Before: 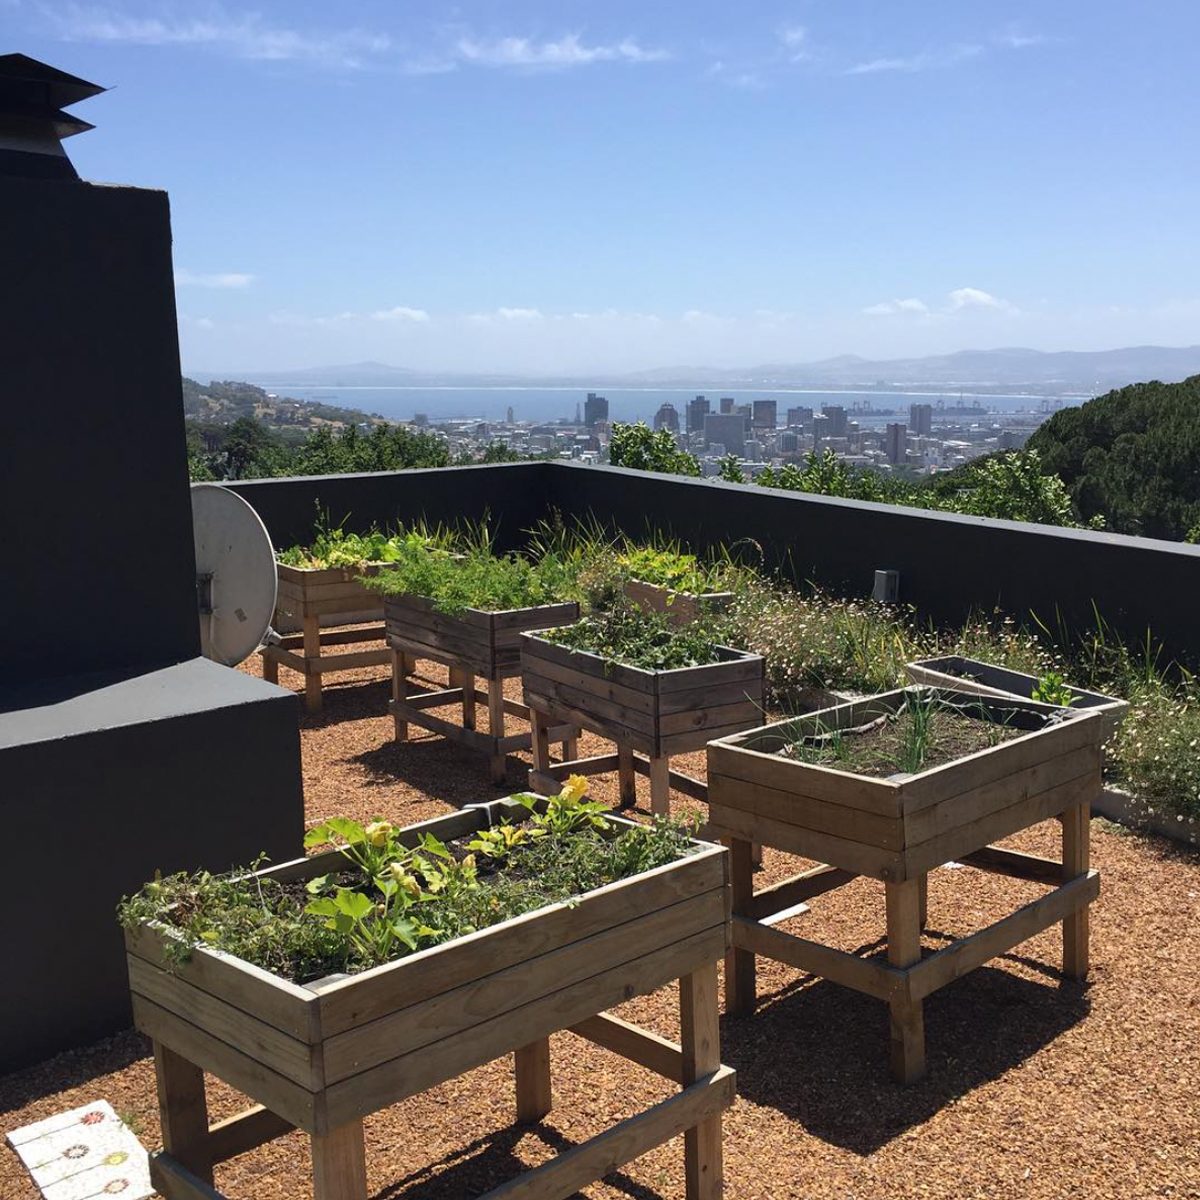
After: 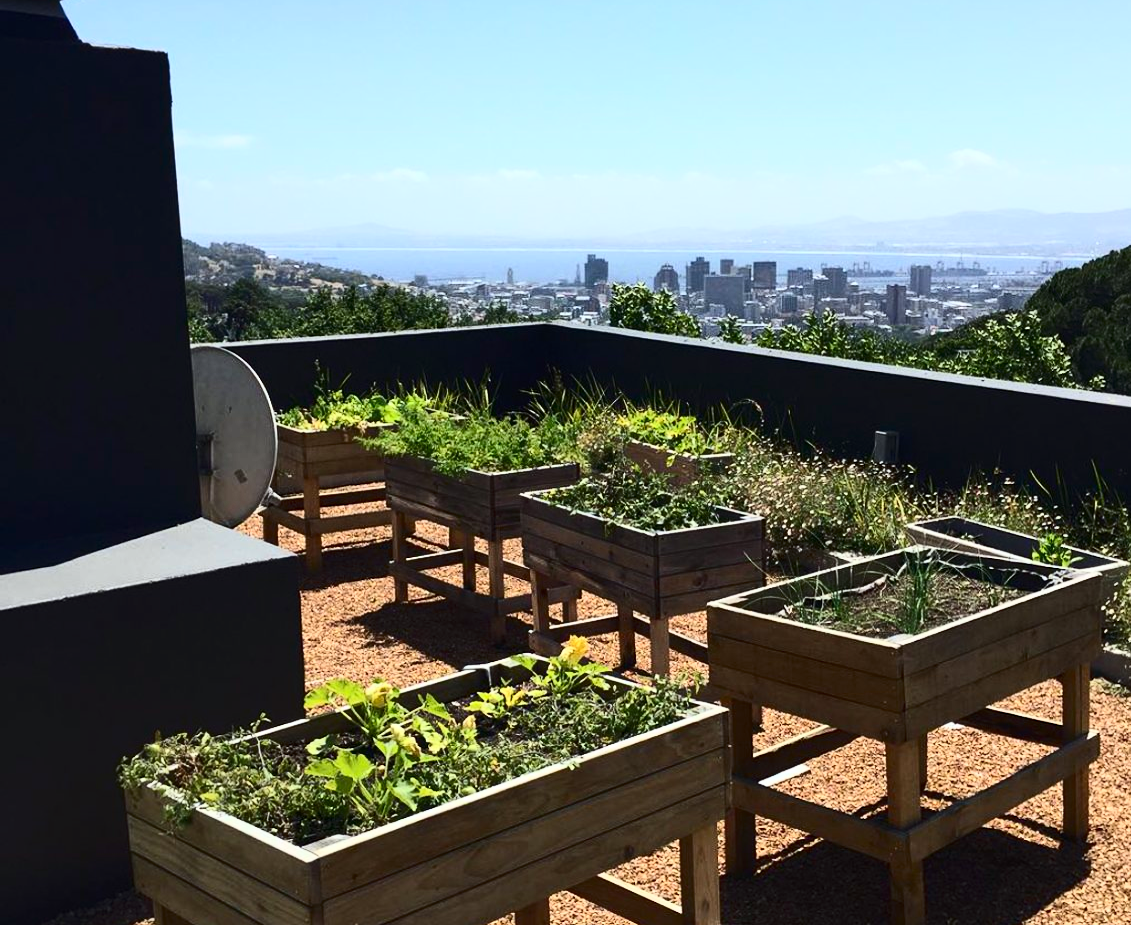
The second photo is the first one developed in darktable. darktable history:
white balance: red 0.978, blue 0.999
crop and rotate: angle 0.03°, top 11.643%, right 5.651%, bottom 11.189%
contrast brightness saturation: contrast 0.4, brightness 0.1, saturation 0.21
